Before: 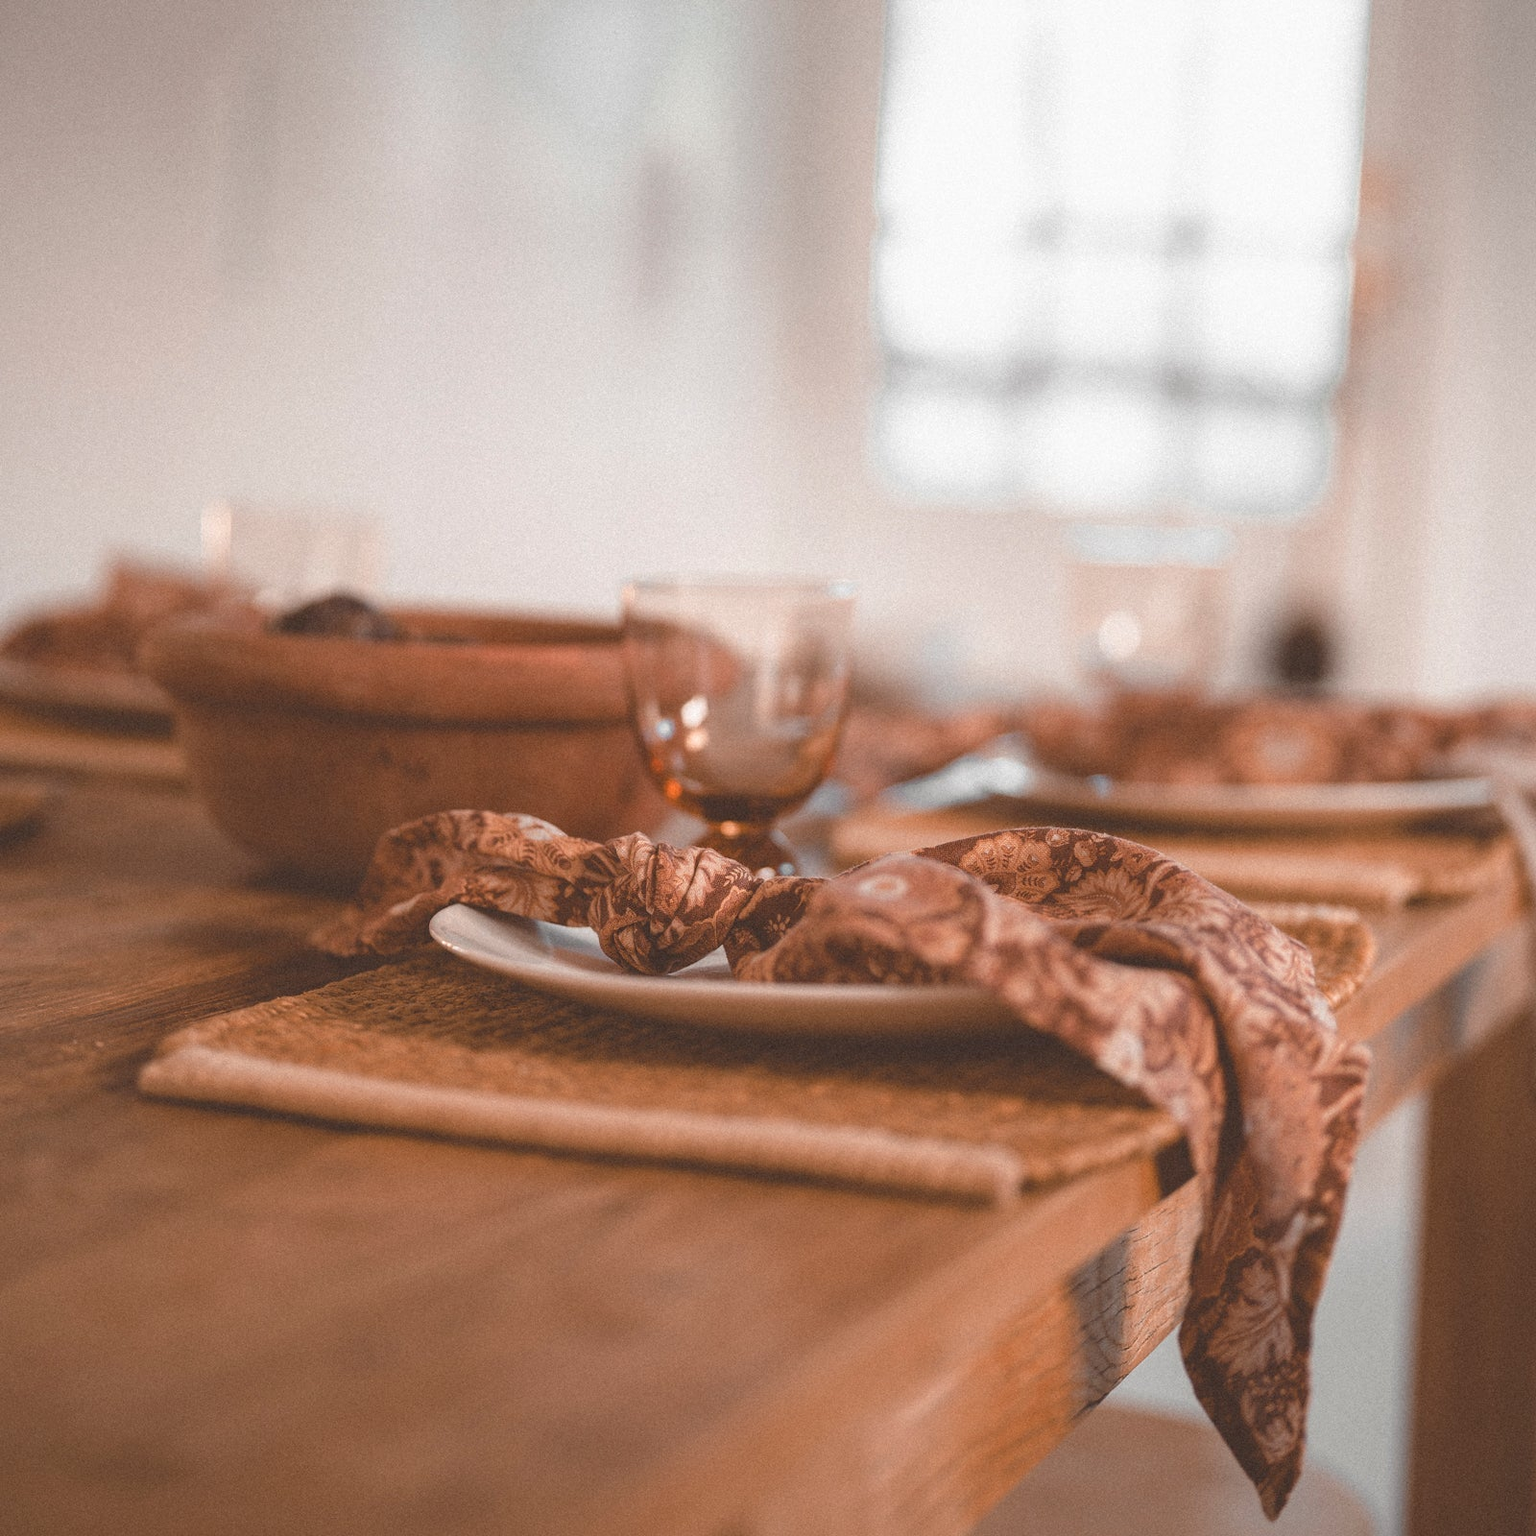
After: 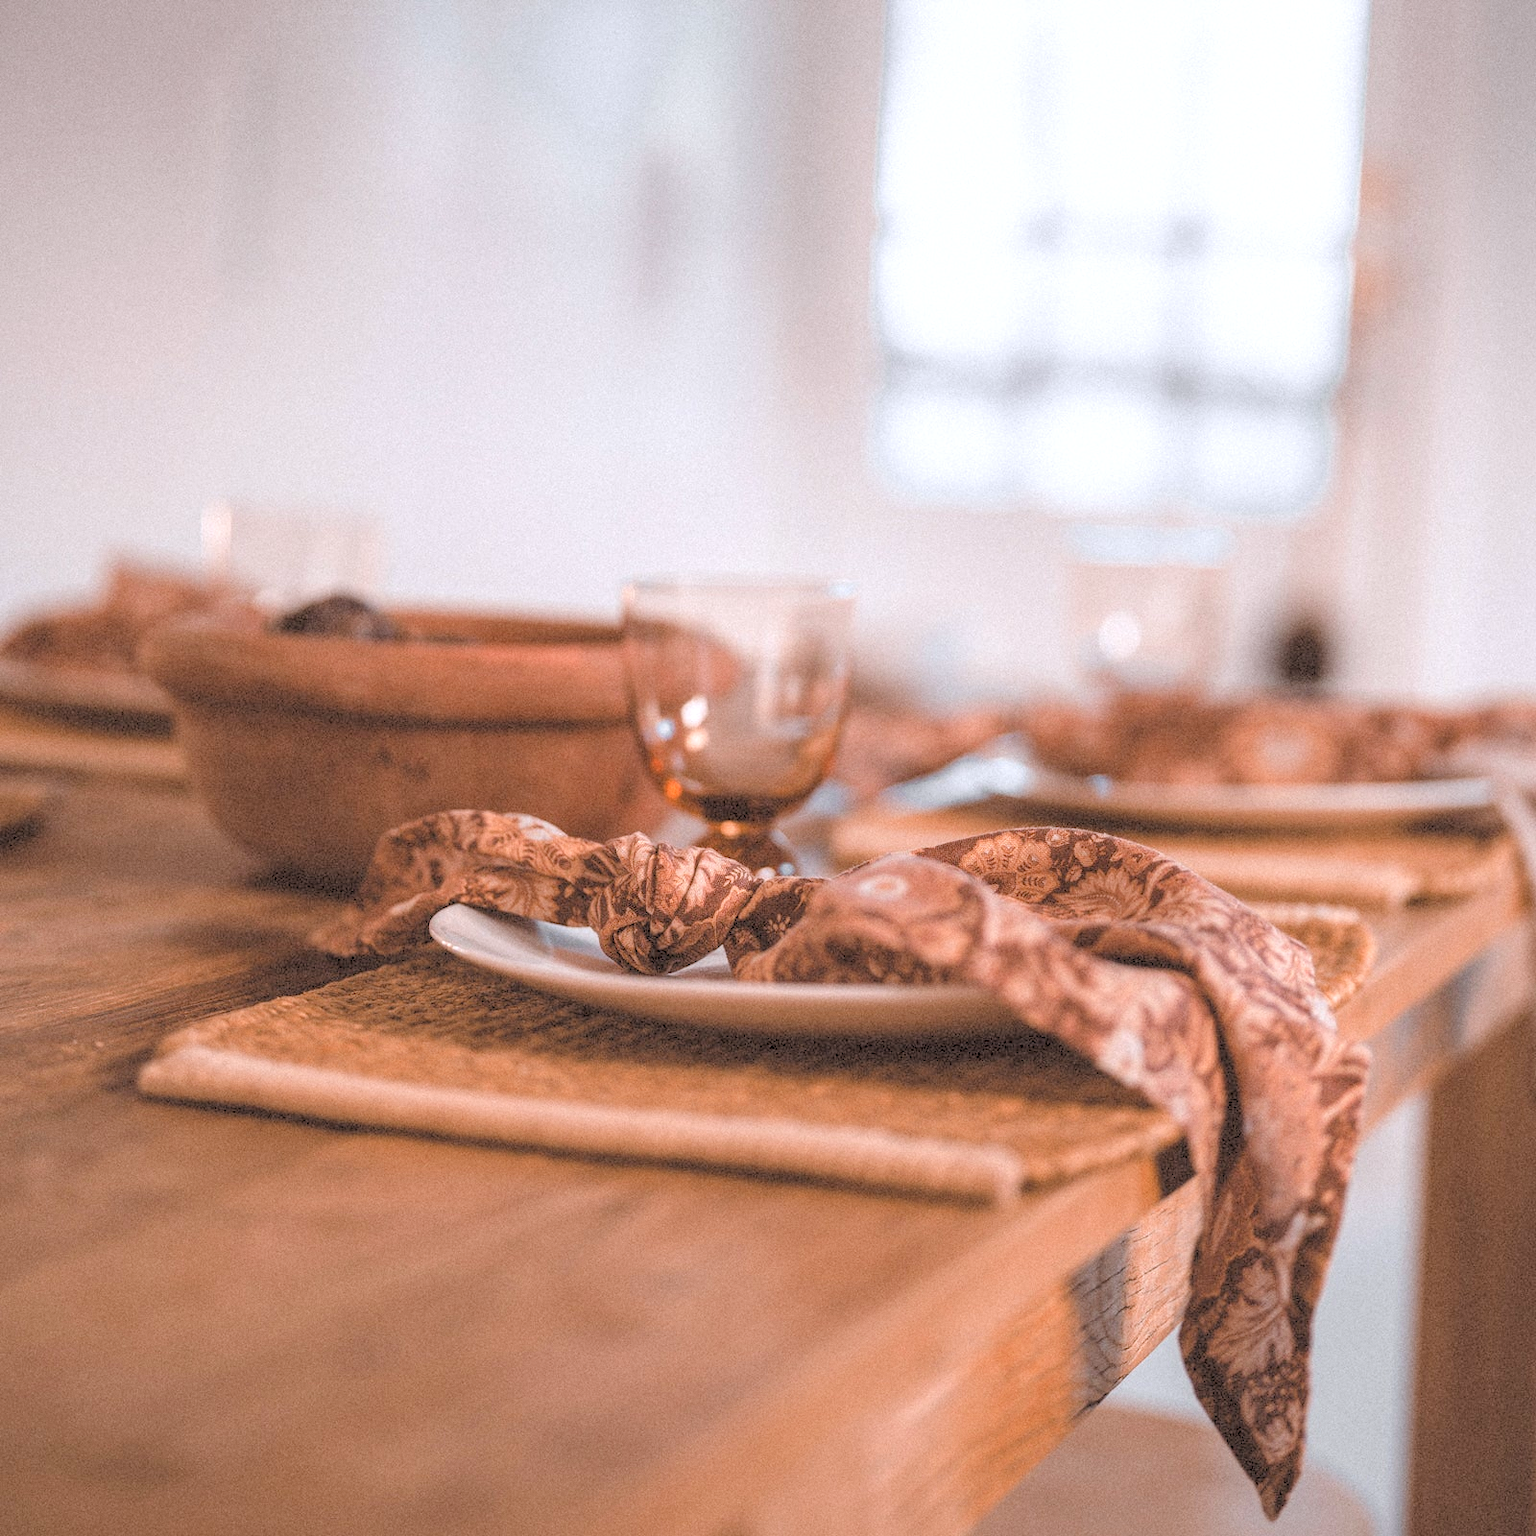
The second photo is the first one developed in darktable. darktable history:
white balance: red 0.984, blue 1.059
grain: coarseness 0.09 ISO, strength 10%
local contrast: on, module defaults
rgb levels: levels [[0.027, 0.429, 0.996], [0, 0.5, 1], [0, 0.5, 1]]
